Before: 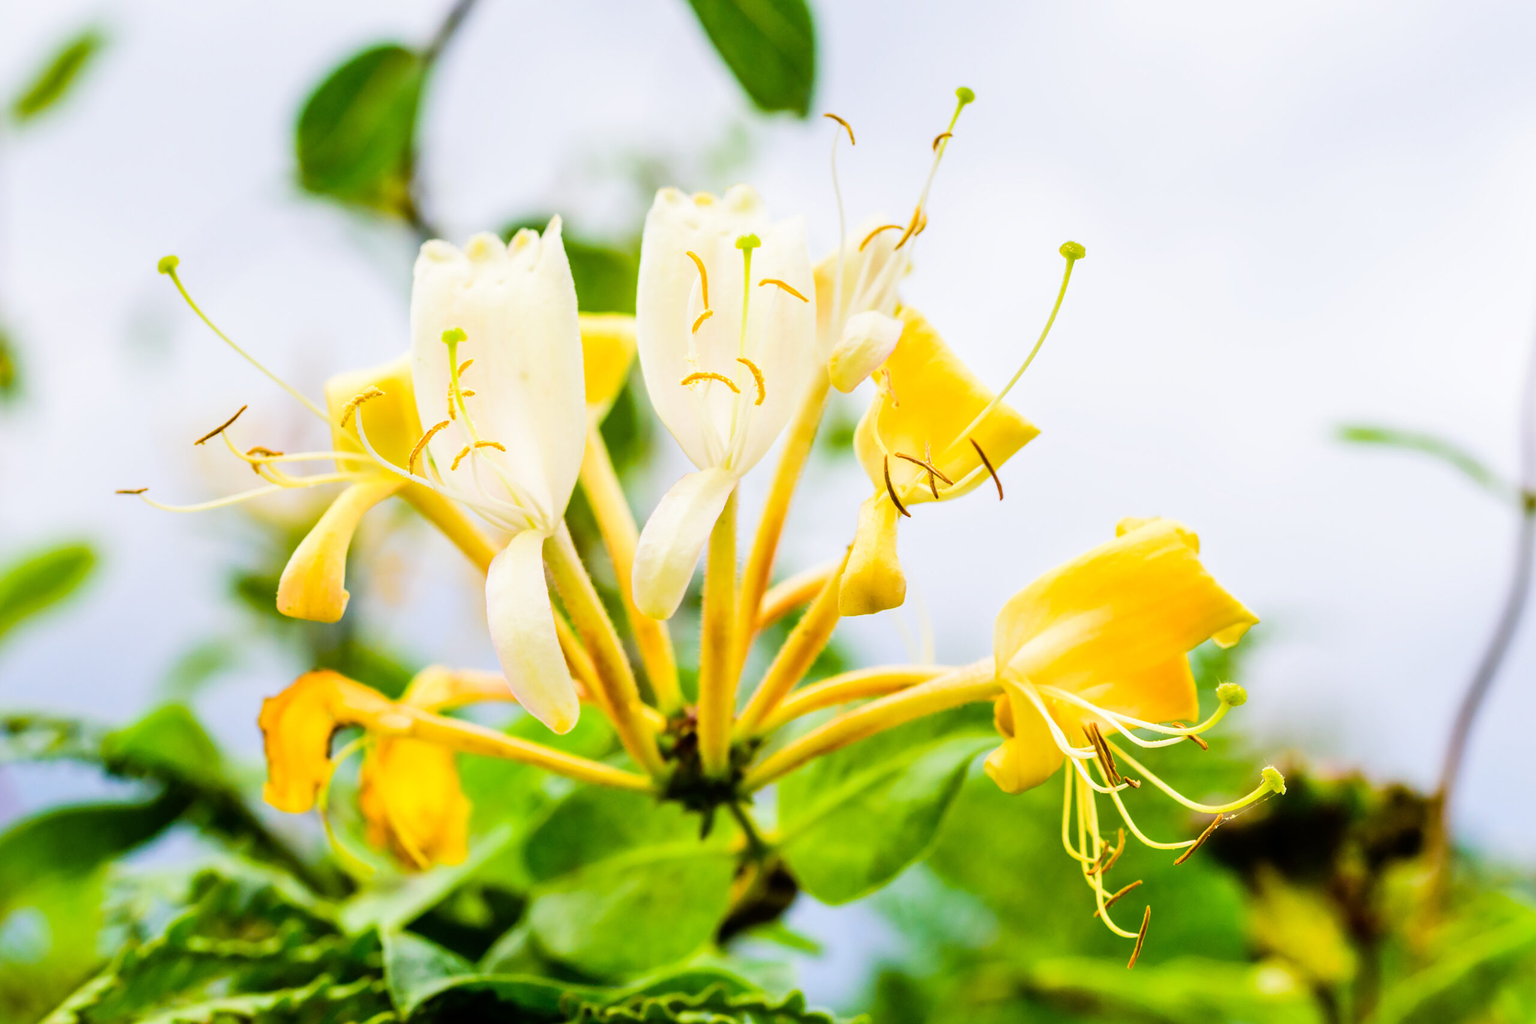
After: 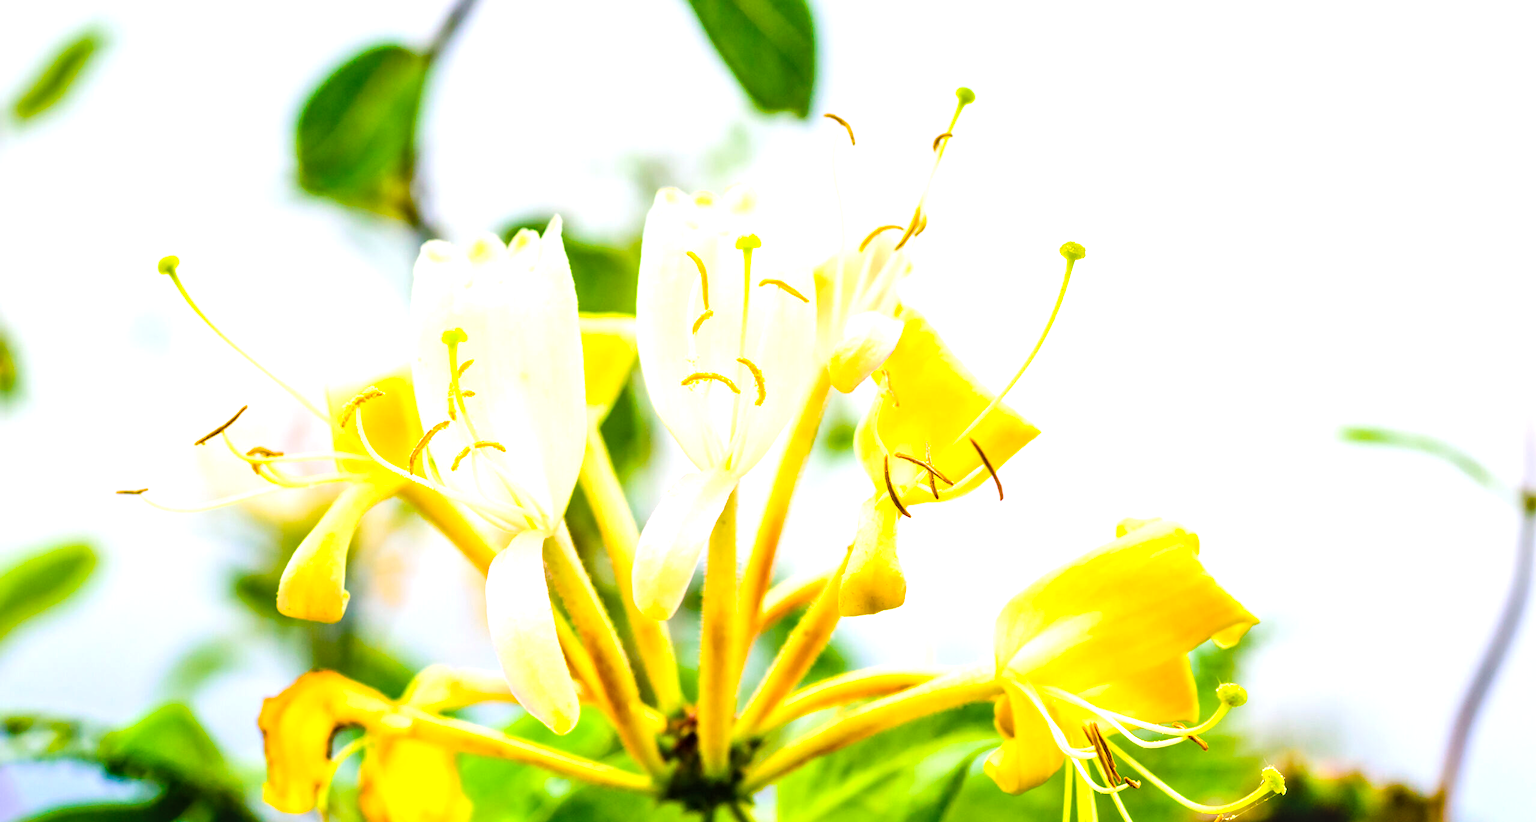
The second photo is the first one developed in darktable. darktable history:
exposure: exposure 0.491 EV, compensate highlight preservation false
color balance rgb: shadows lift › chroma 2.051%, shadows lift › hue 247.58°, linear chroma grading › global chroma 15.107%, perceptual saturation grading › global saturation 20%, perceptual saturation grading › highlights -24.74%, perceptual saturation grading › shadows 23.978%, global vibrance 20%
color correction: highlights b* -0.062
crop: bottom 19.712%
local contrast: on, module defaults
